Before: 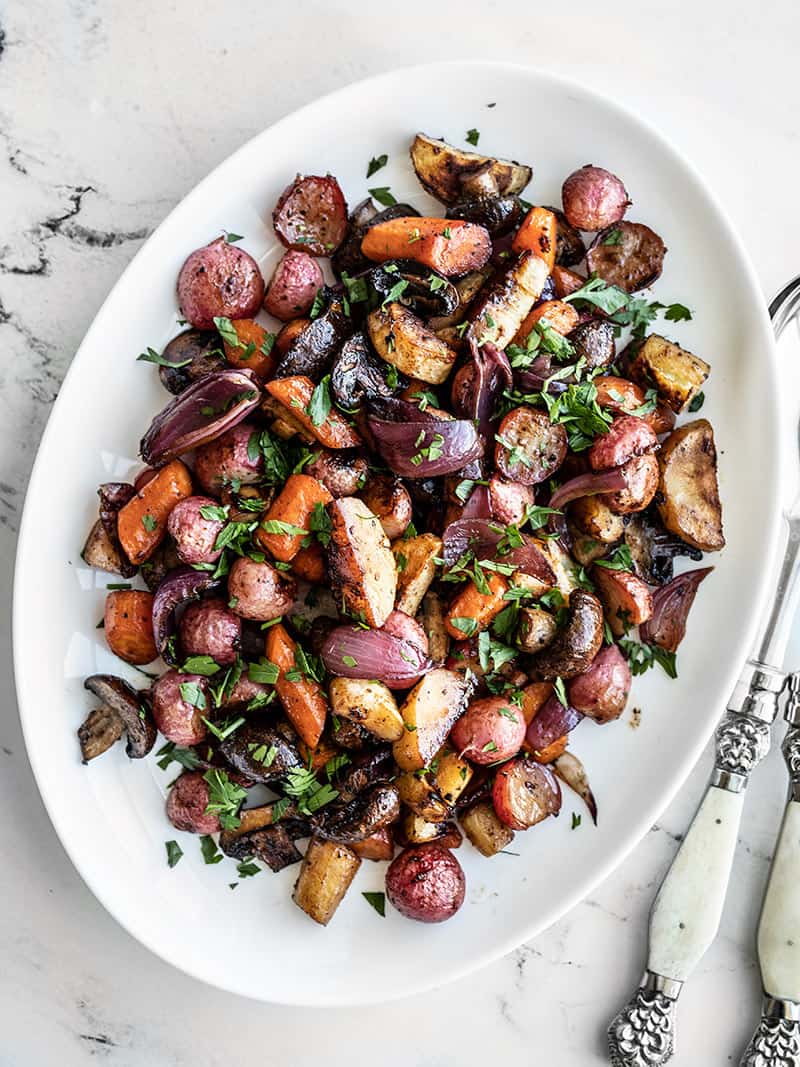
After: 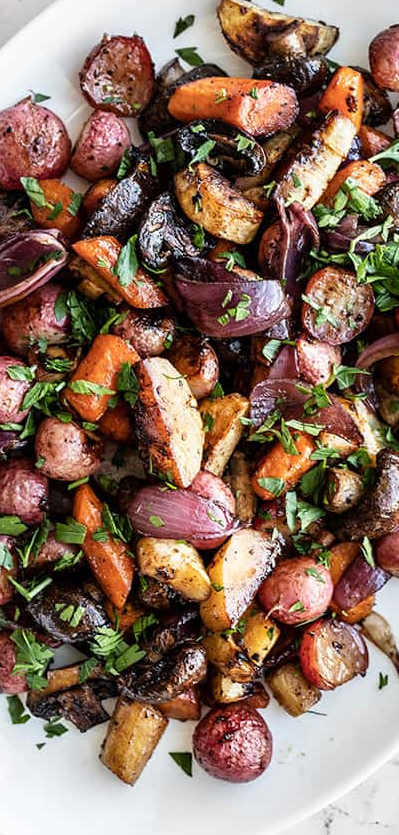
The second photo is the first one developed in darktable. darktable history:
crop and rotate: angle 0.022°, left 24.234%, top 13.128%, right 25.795%, bottom 8.5%
